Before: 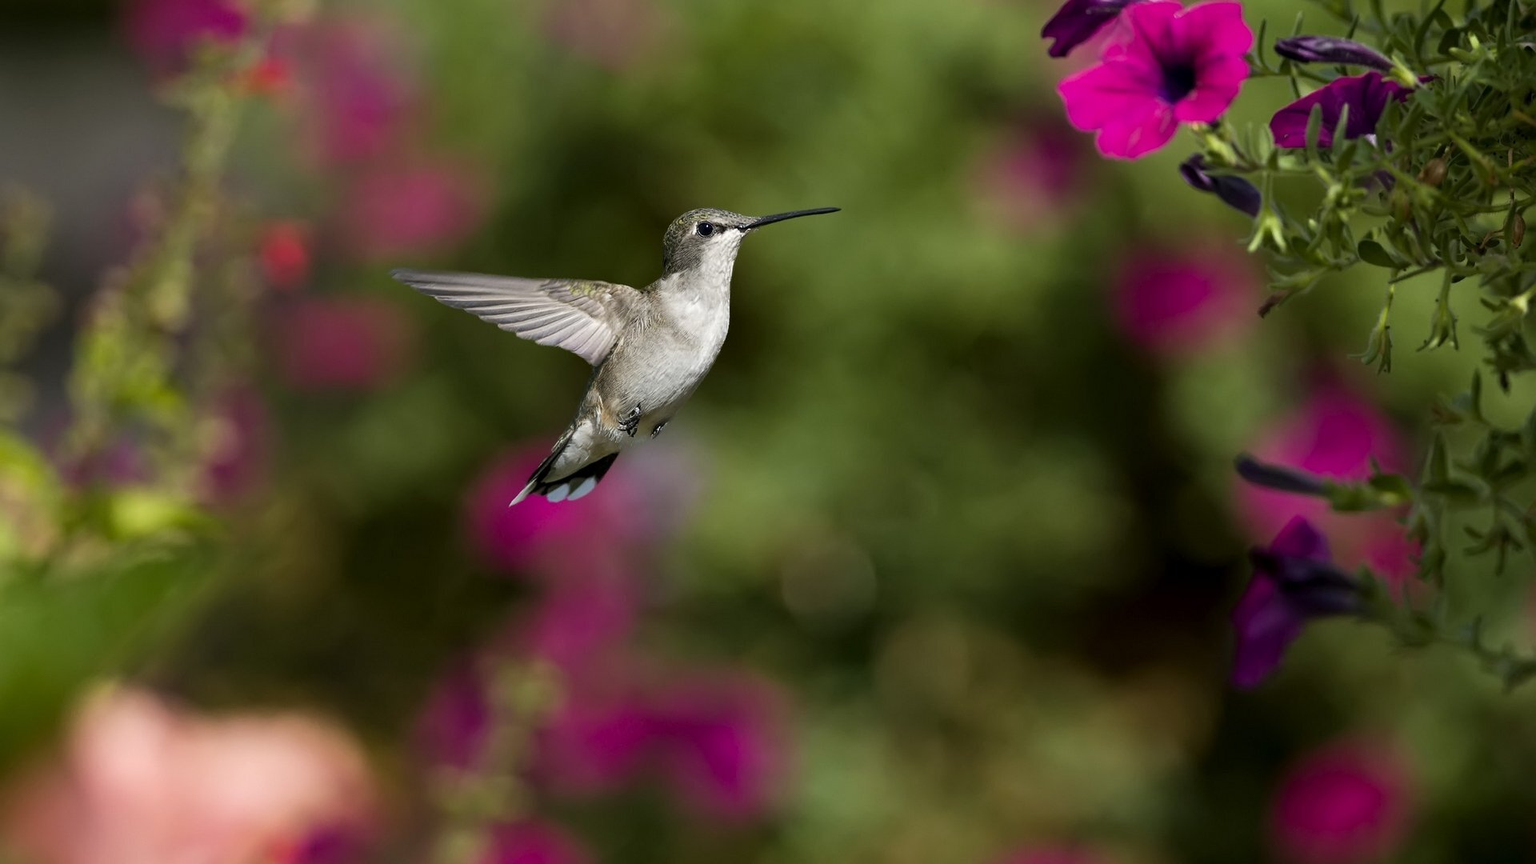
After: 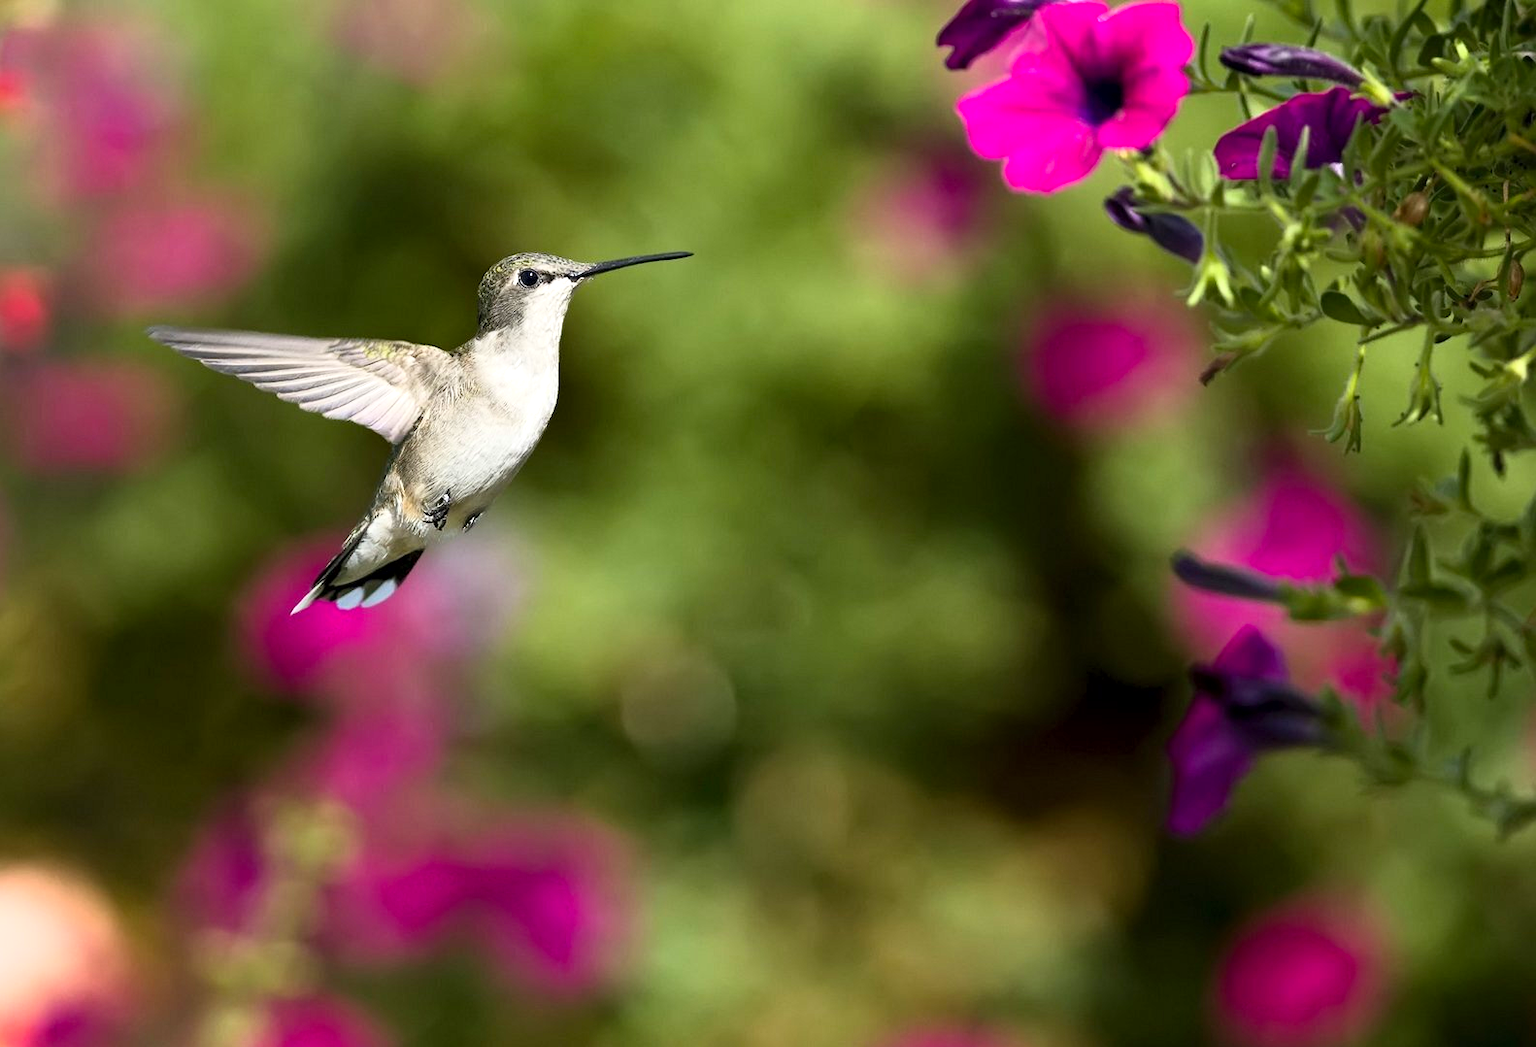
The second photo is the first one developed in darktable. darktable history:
shadows and highlights: shadows 0, highlights 40
exposure: black level correction 0.001, exposure 0.5 EV, compensate exposure bias true, compensate highlight preservation false
contrast brightness saturation: contrast 0.2, brightness 0.16, saturation 0.22
crop: left 17.582%, bottom 0.031%
